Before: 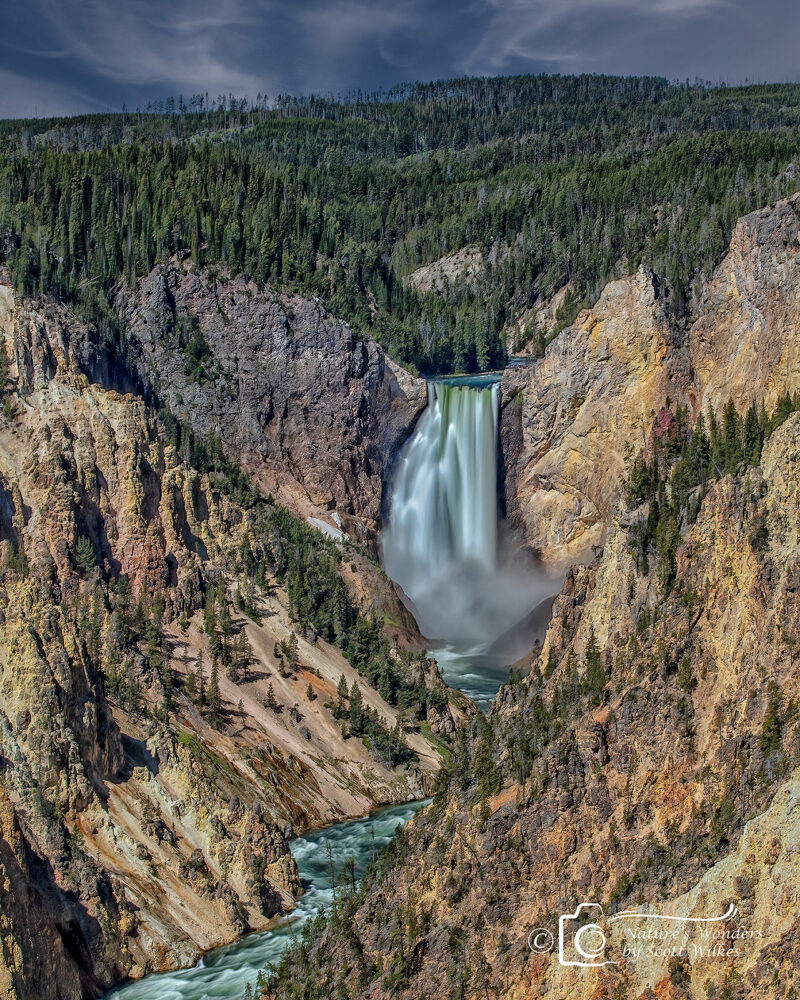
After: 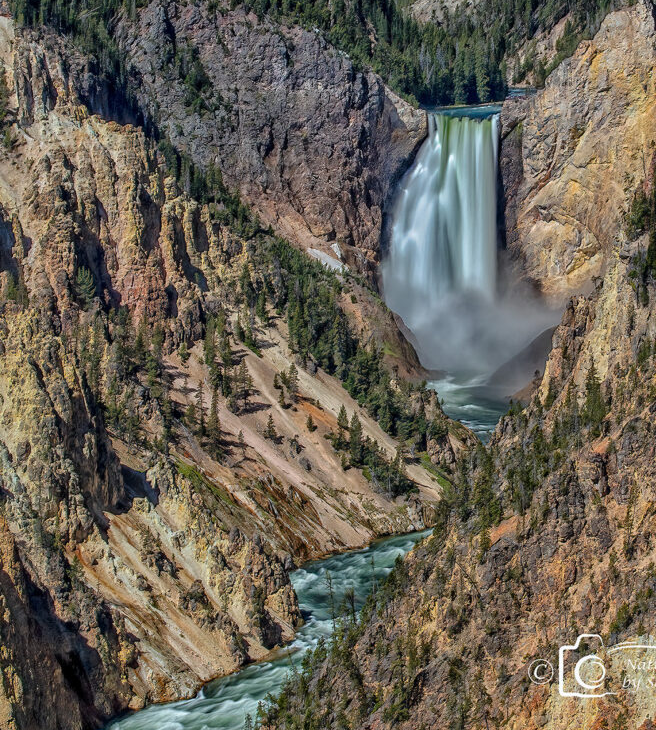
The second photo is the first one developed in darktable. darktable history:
crop: top 26.907%, right 17.964%
